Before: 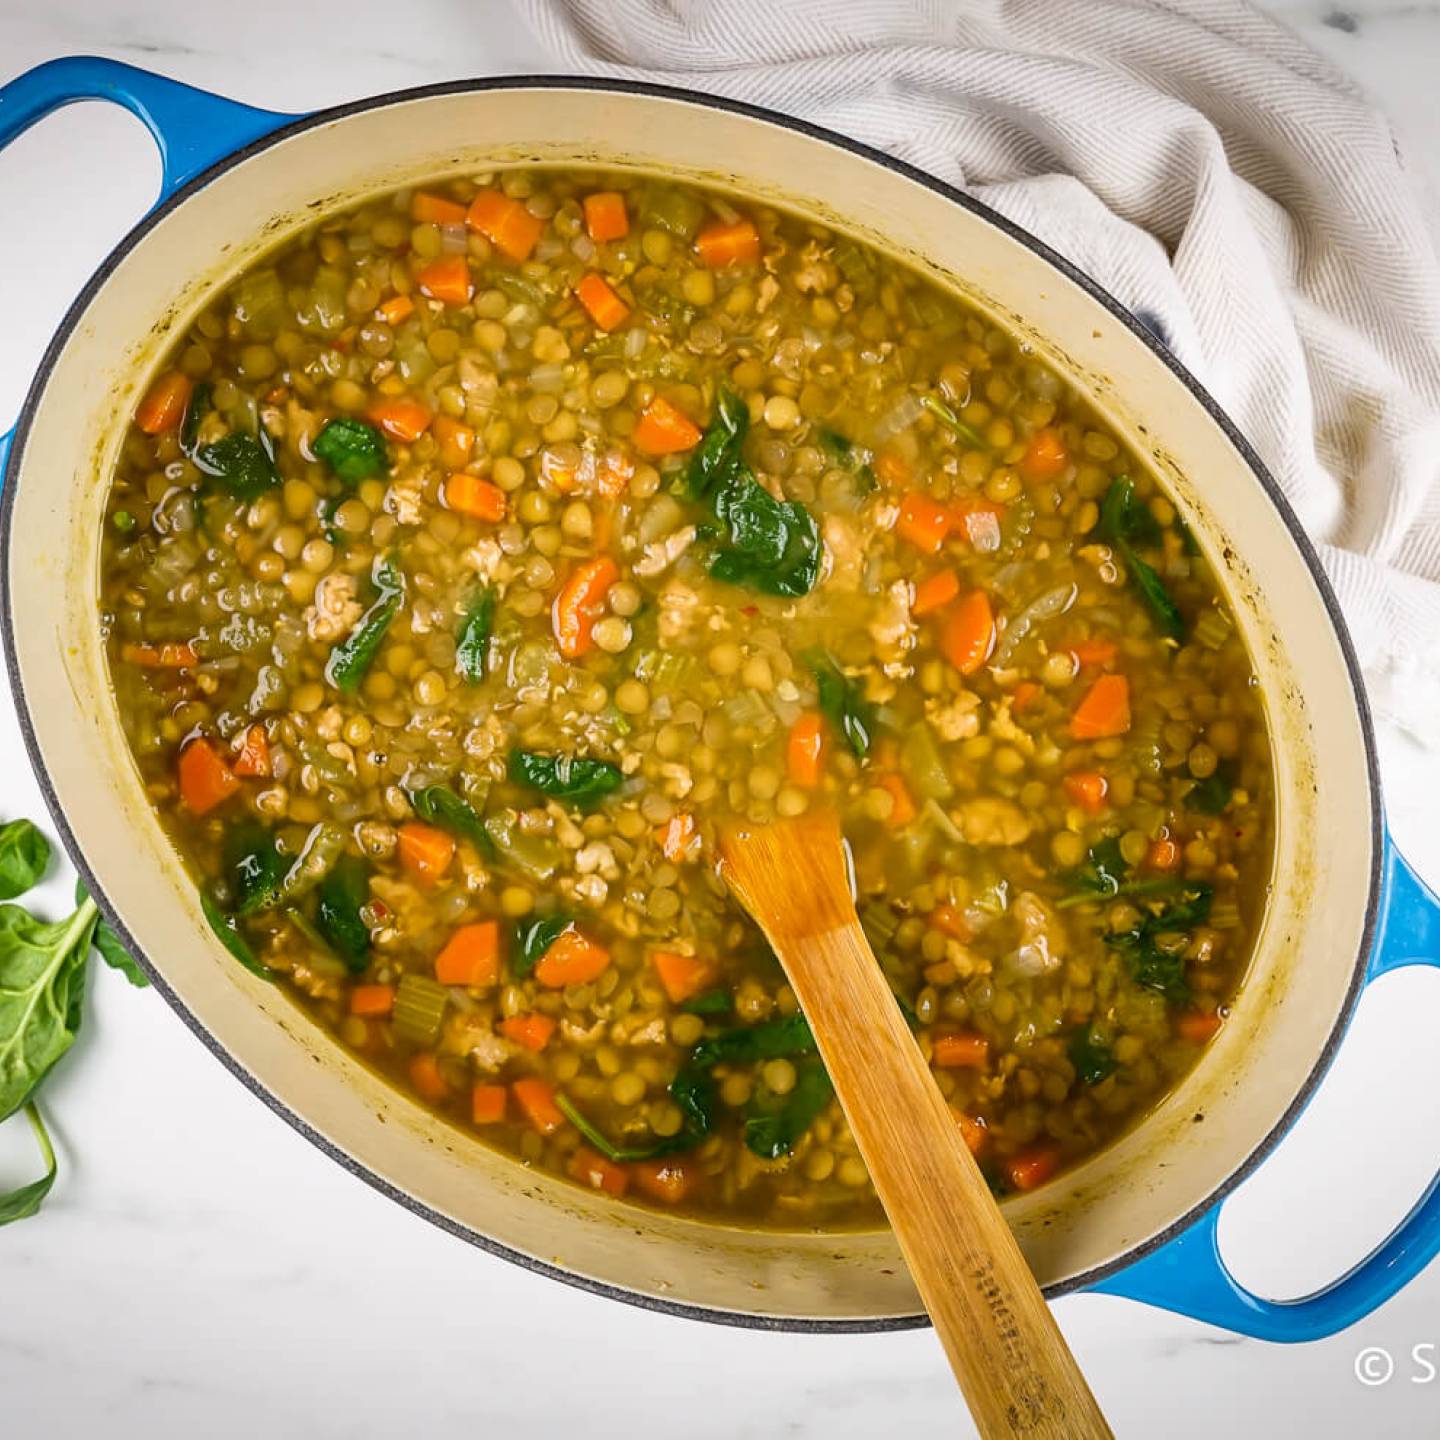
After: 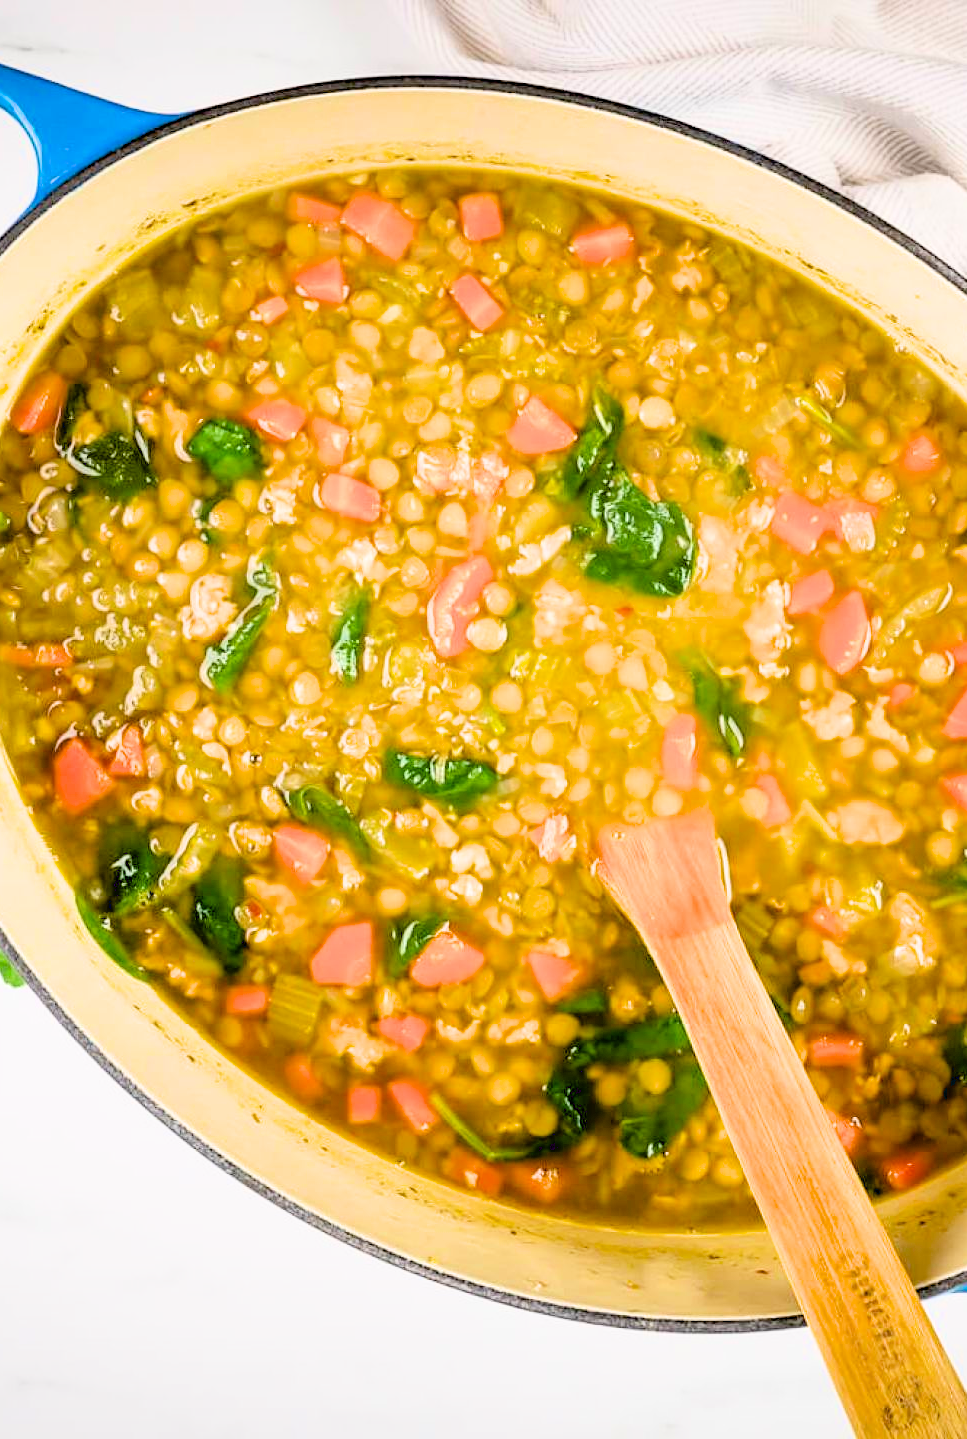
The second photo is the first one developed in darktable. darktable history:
tone equalizer: smoothing diameter 24.96%, edges refinement/feathering 13.48, preserve details guided filter
filmic rgb: black relative exposure -7.76 EV, white relative exposure 4.39 EV, hardness 3.76, latitude 37.67%, contrast 0.979, highlights saturation mix 9.48%, shadows ↔ highlights balance 4.63%, color science v6 (2022)
crop and rotate: left 8.702%, right 24.113%
exposure: black level correction 0.009, exposure 1.431 EV, compensate highlight preservation false
